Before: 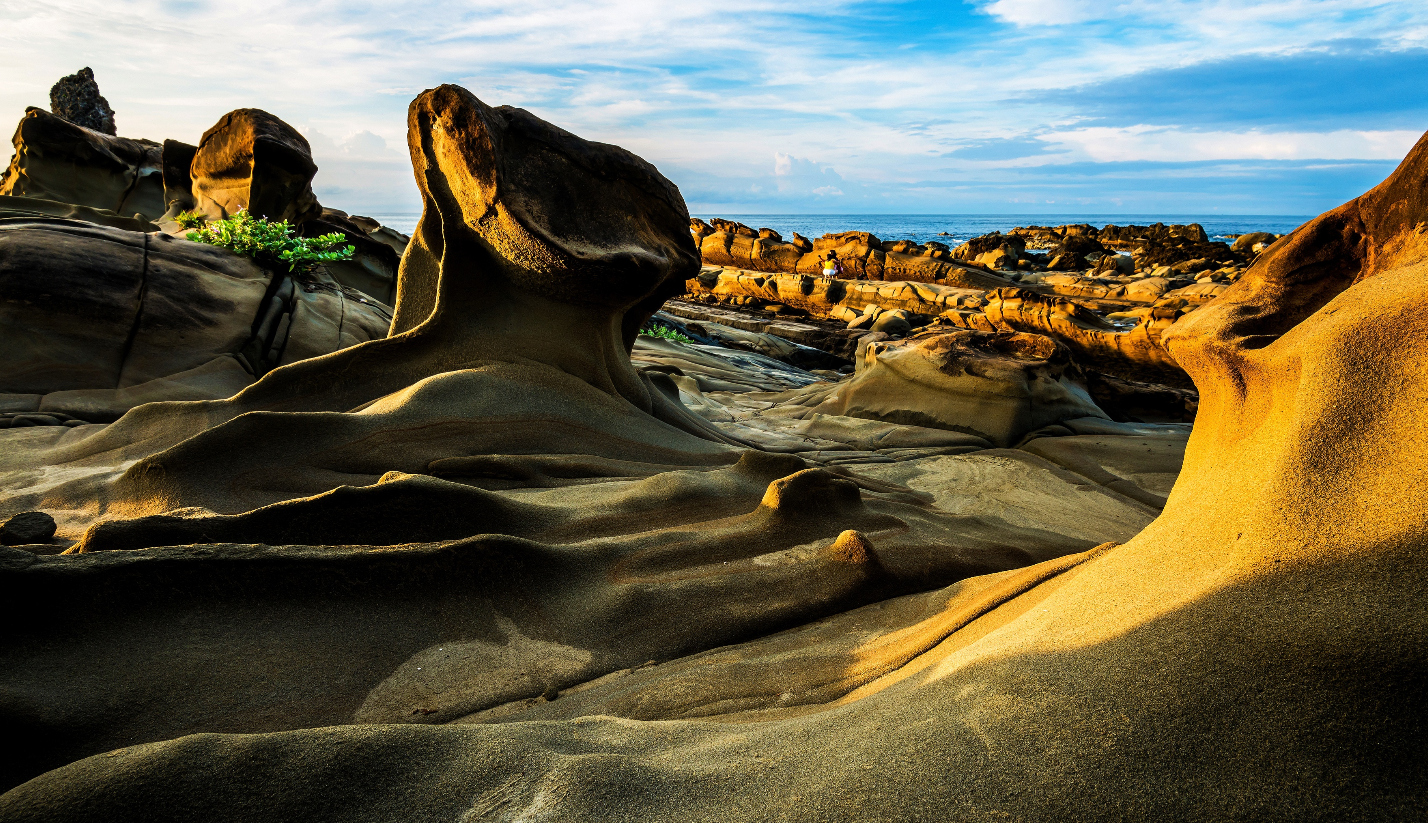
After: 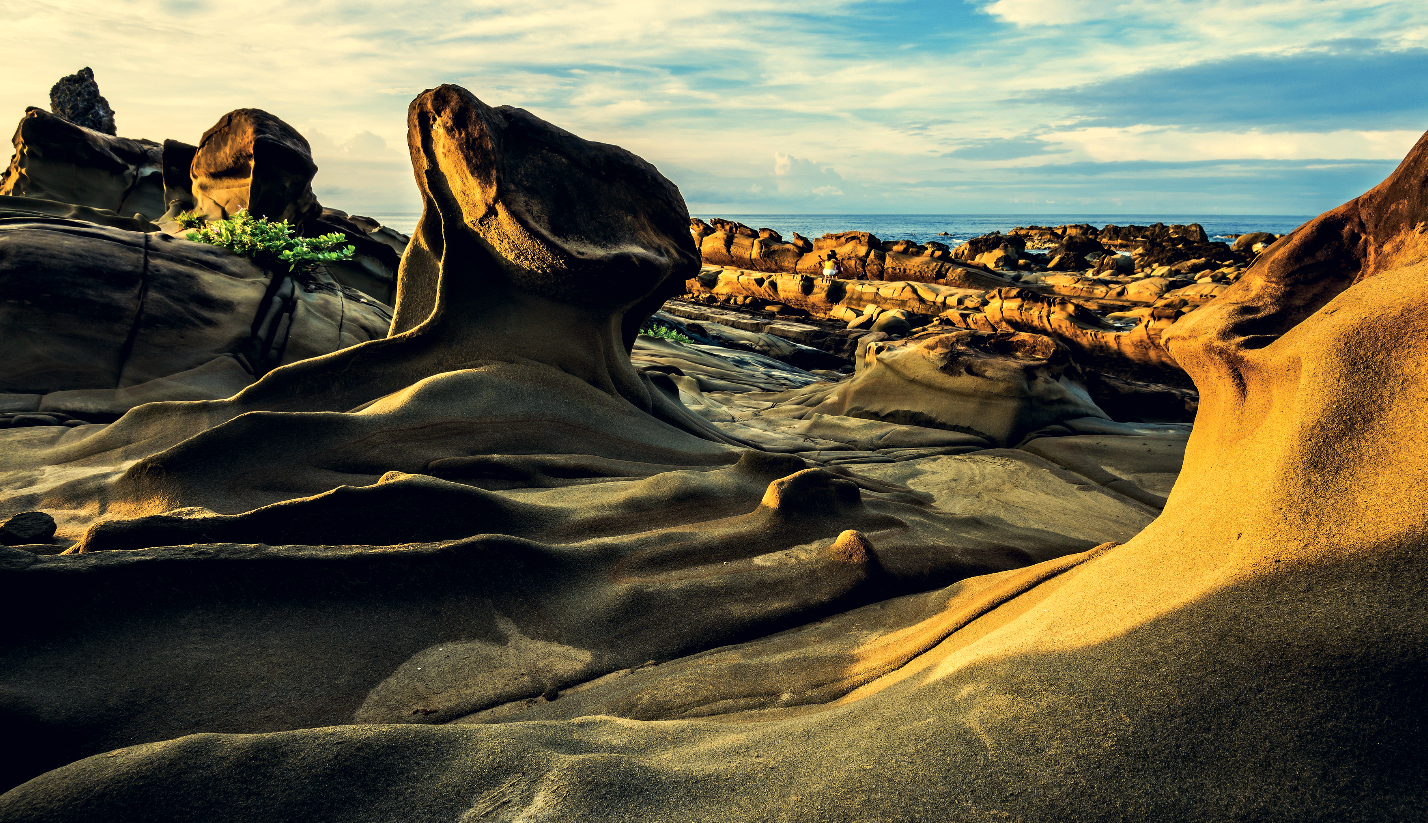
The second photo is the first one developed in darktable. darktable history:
contrast equalizer: y [[0.5, 0.5, 0.544, 0.569, 0.5, 0.5], [0.5 ×6], [0.5 ×6], [0 ×6], [0 ×6]]
color correction: highlights a* 0.207, highlights b* 2.7, shadows a* -0.874, shadows b* -4.78
color balance rgb: shadows lift › chroma 2%, shadows lift › hue 263°, highlights gain › chroma 8%, highlights gain › hue 84°, linear chroma grading › global chroma -15%, saturation formula JzAzBz (2021)
